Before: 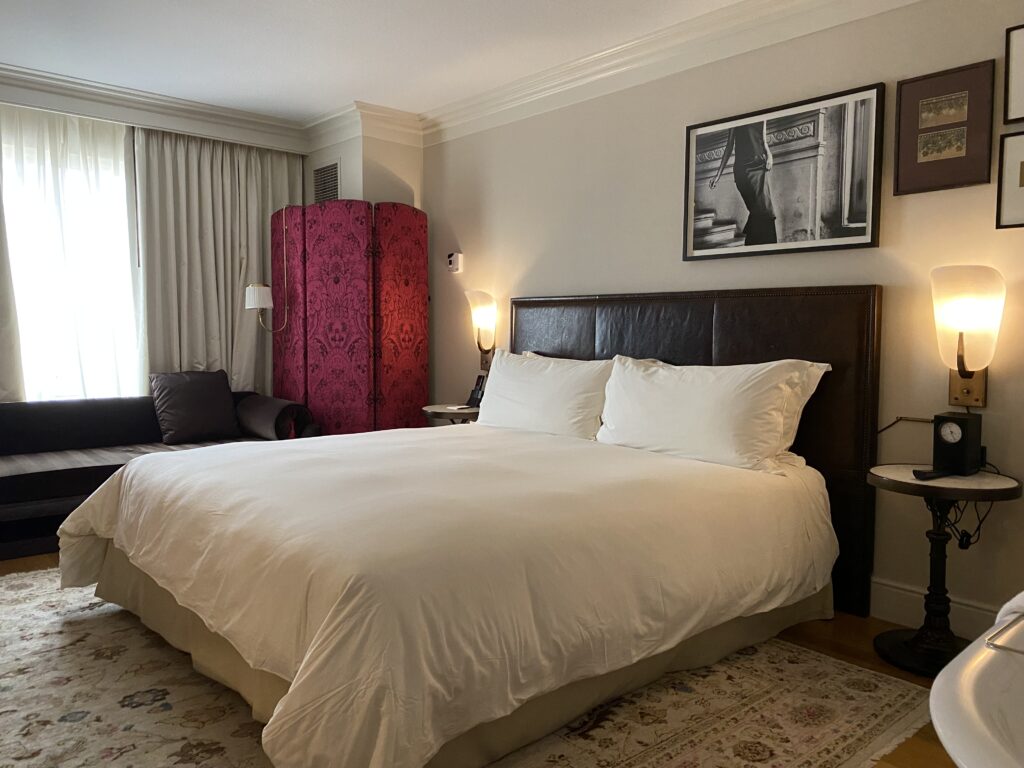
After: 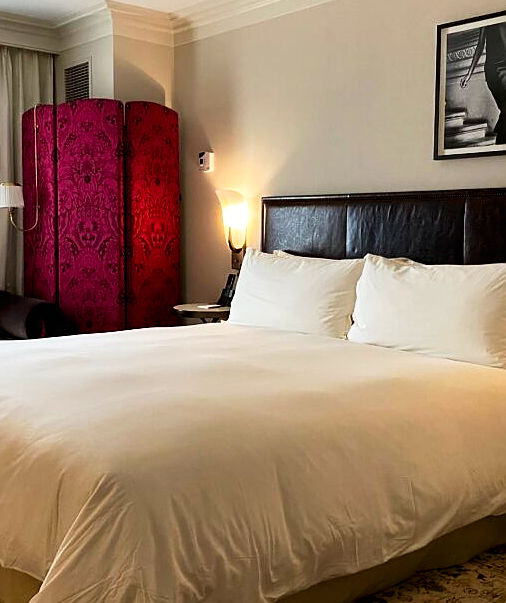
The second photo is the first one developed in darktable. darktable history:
tone curve: curves: ch0 [(0, 0) (0.003, 0) (0.011, 0.001) (0.025, 0.002) (0.044, 0.004) (0.069, 0.006) (0.1, 0.009) (0.136, 0.03) (0.177, 0.076) (0.224, 0.13) (0.277, 0.202) (0.335, 0.28) (0.399, 0.367) (0.468, 0.46) (0.543, 0.562) (0.623, 0.67) (0.709, 0.787) (0.801, 0.889) (0.898, 0.972) (1, 1)], preserve colors none
sharpen: radius 0.969, amount 0.604
crop and rotate: angle 0.02°, left 24.353%, top 13.219%, right 26.156%, bottom 8.224%
